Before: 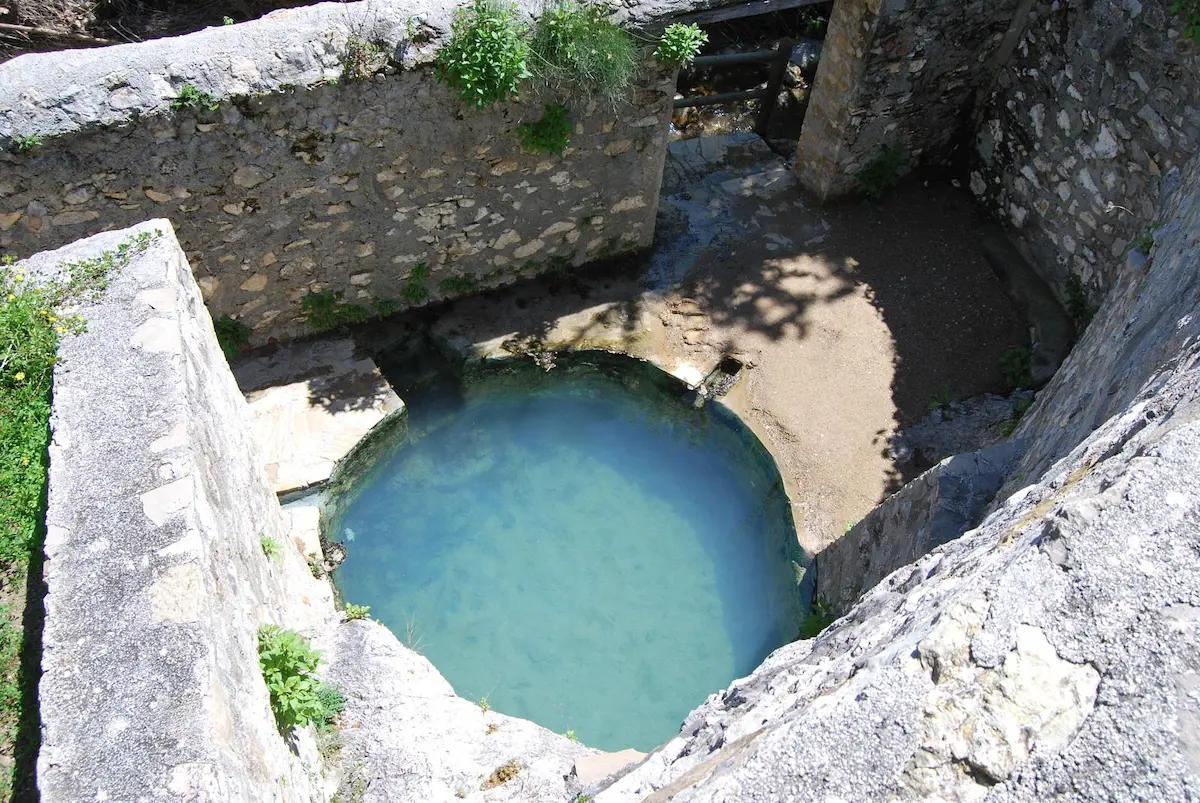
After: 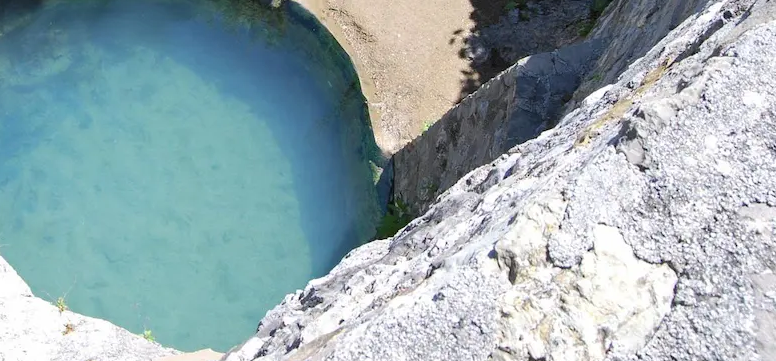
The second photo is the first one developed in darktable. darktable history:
base curve: preserve colors none
tone equalizer: on, module defaults
crop and rotate: left 35.268%, top 50.028%, bottom 4.951%
